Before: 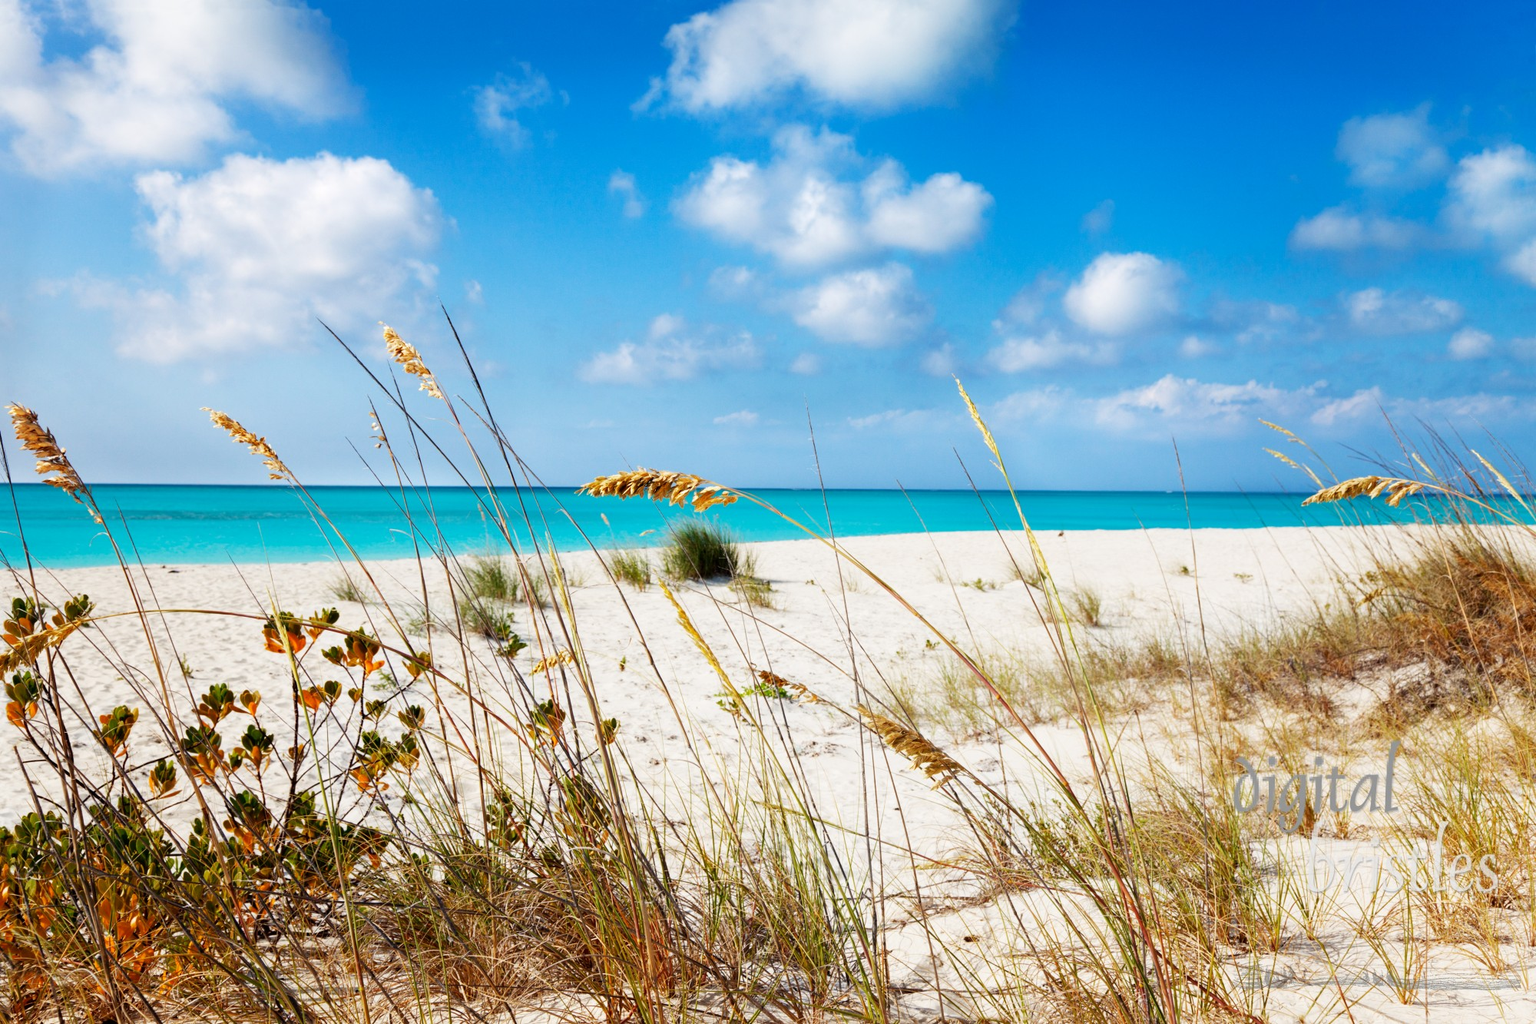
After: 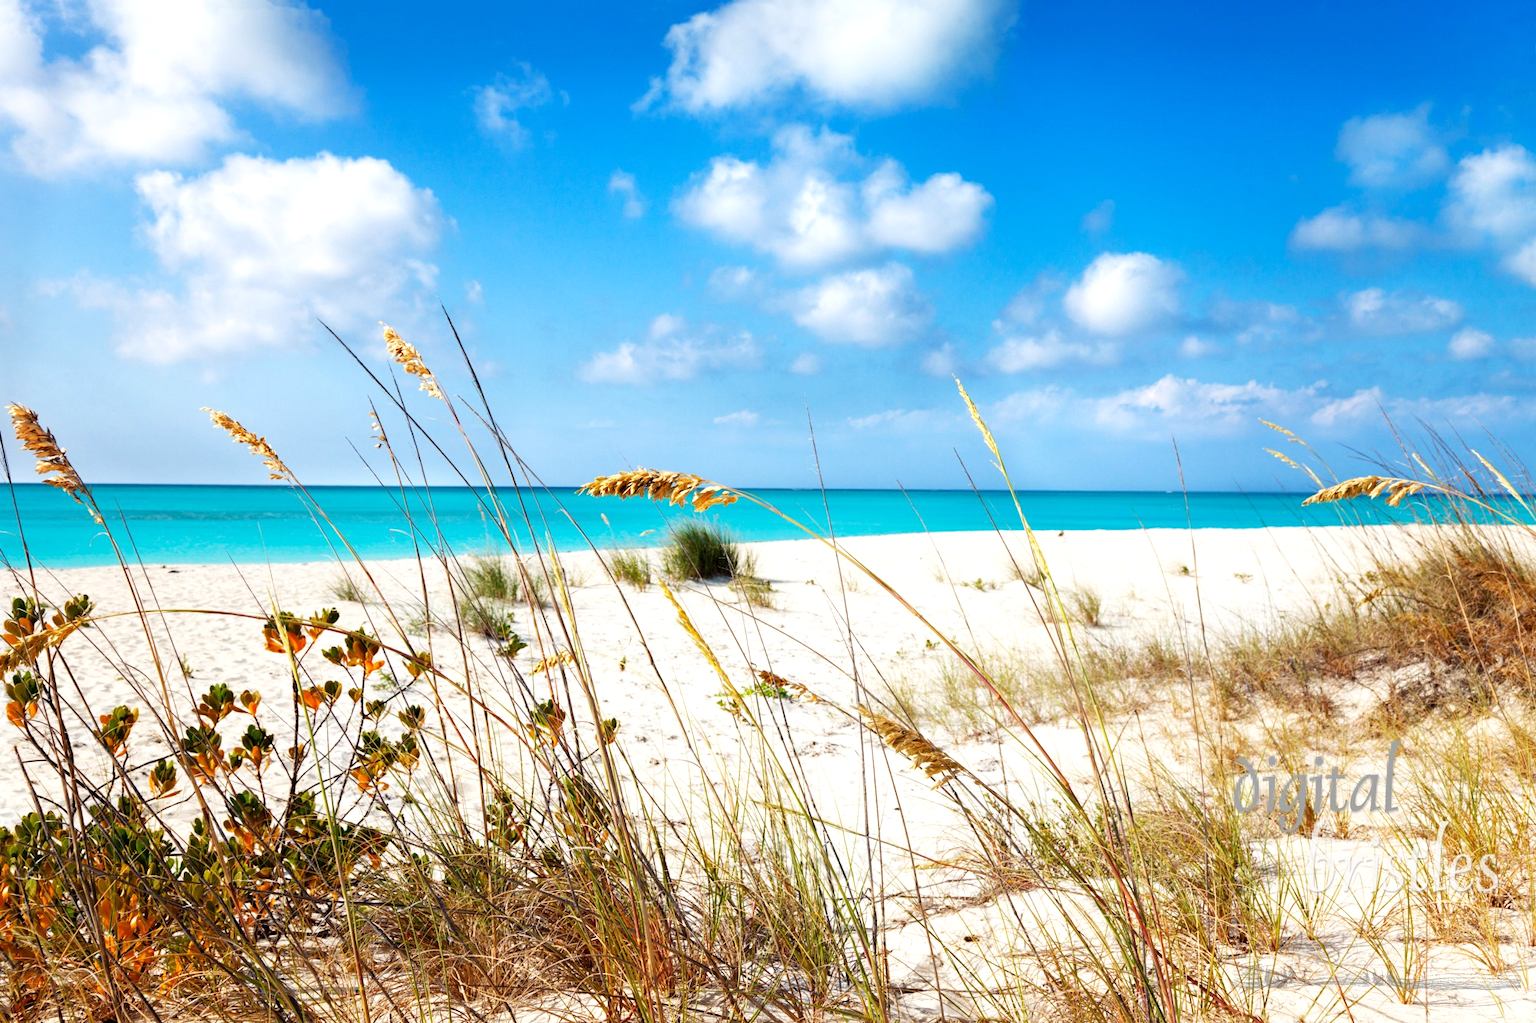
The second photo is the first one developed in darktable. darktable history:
exposure: exposure 0.29 EV, compensate highlight preservation false
tone equalizer: on, module defaults
